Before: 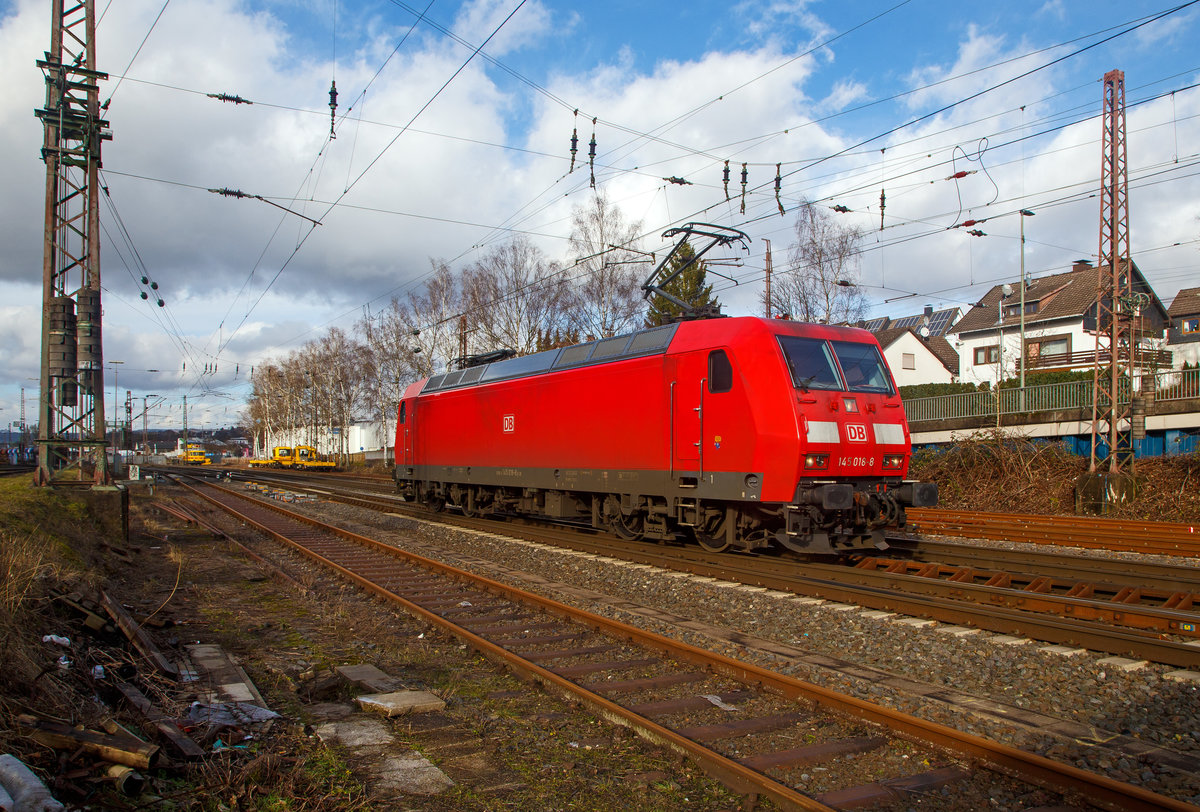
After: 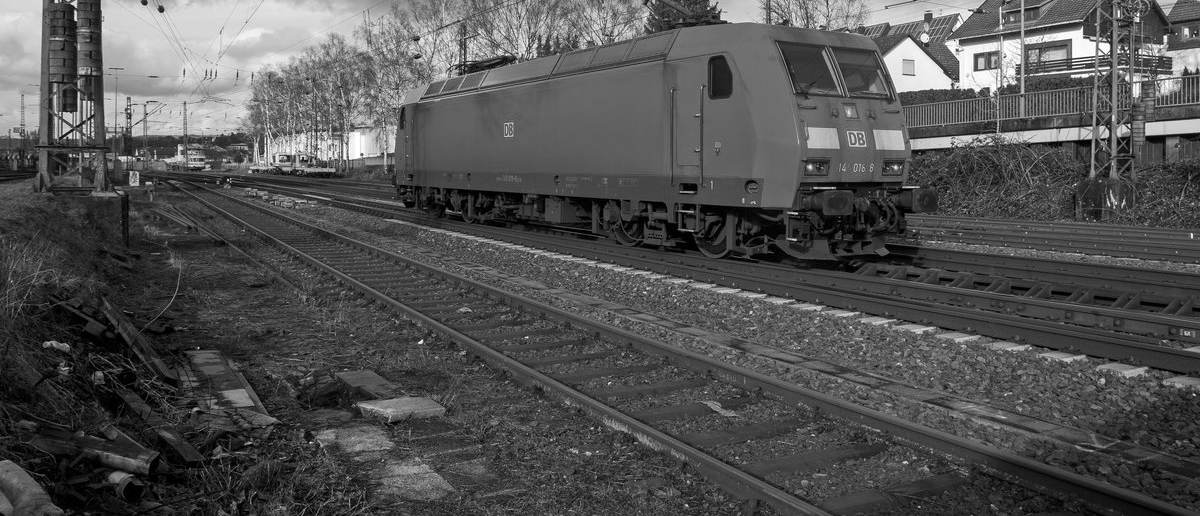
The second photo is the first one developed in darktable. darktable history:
crop and rotate: top 36.435%
color balance rgb: perceptual saturation grading › global saturation 20%, global vibrance 20%
exposure: exposure 0.081 EV, compensate highlight preservation false
monochrome: a 16.06, b 15.48, size 1
